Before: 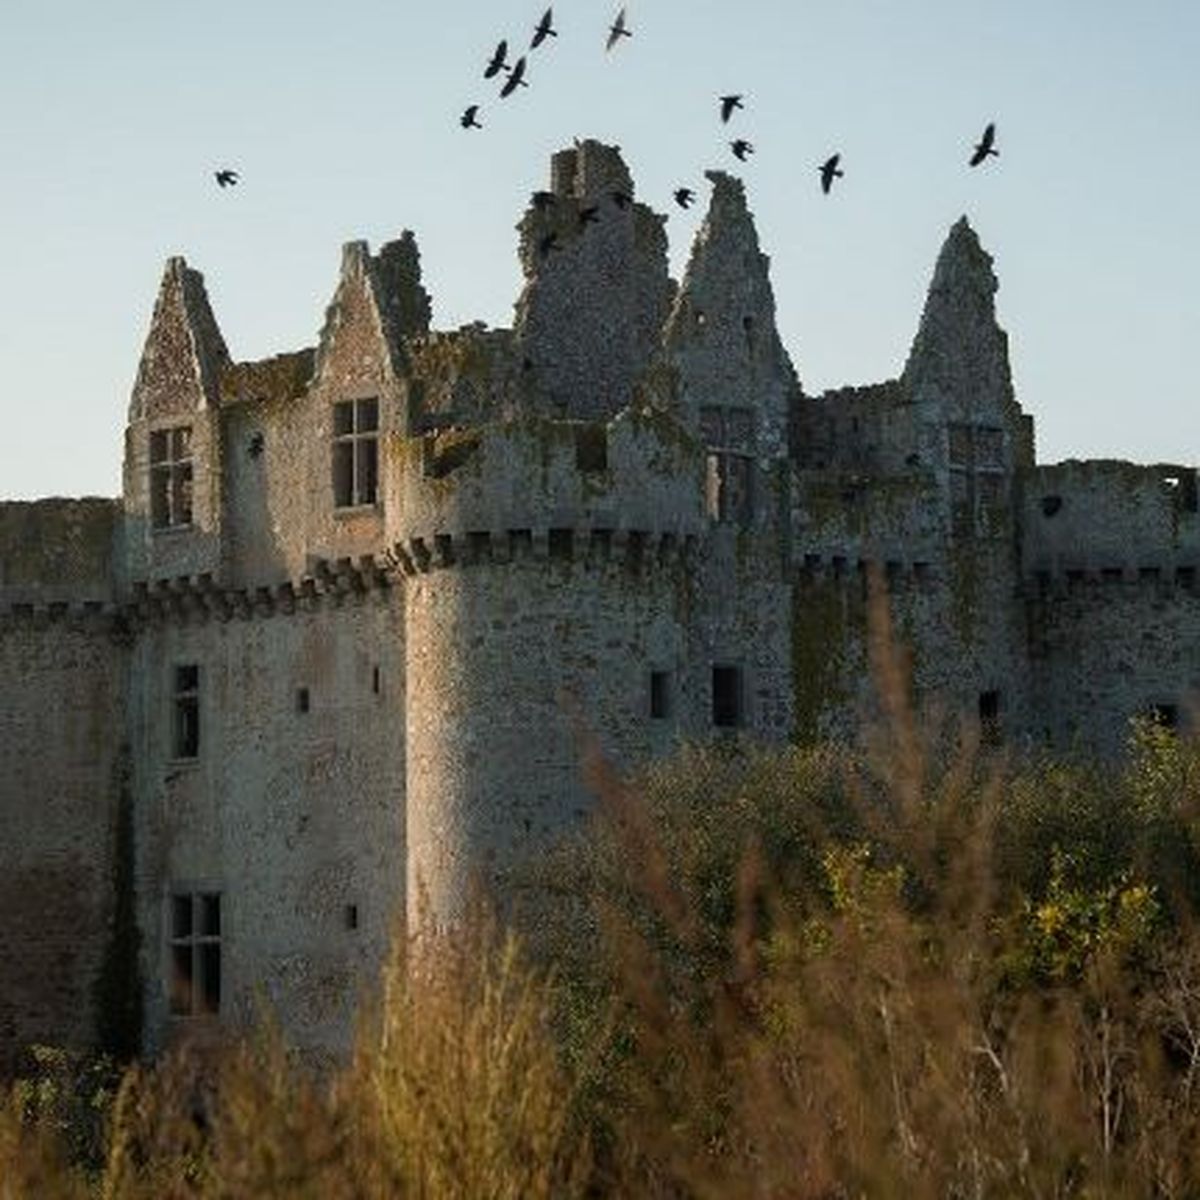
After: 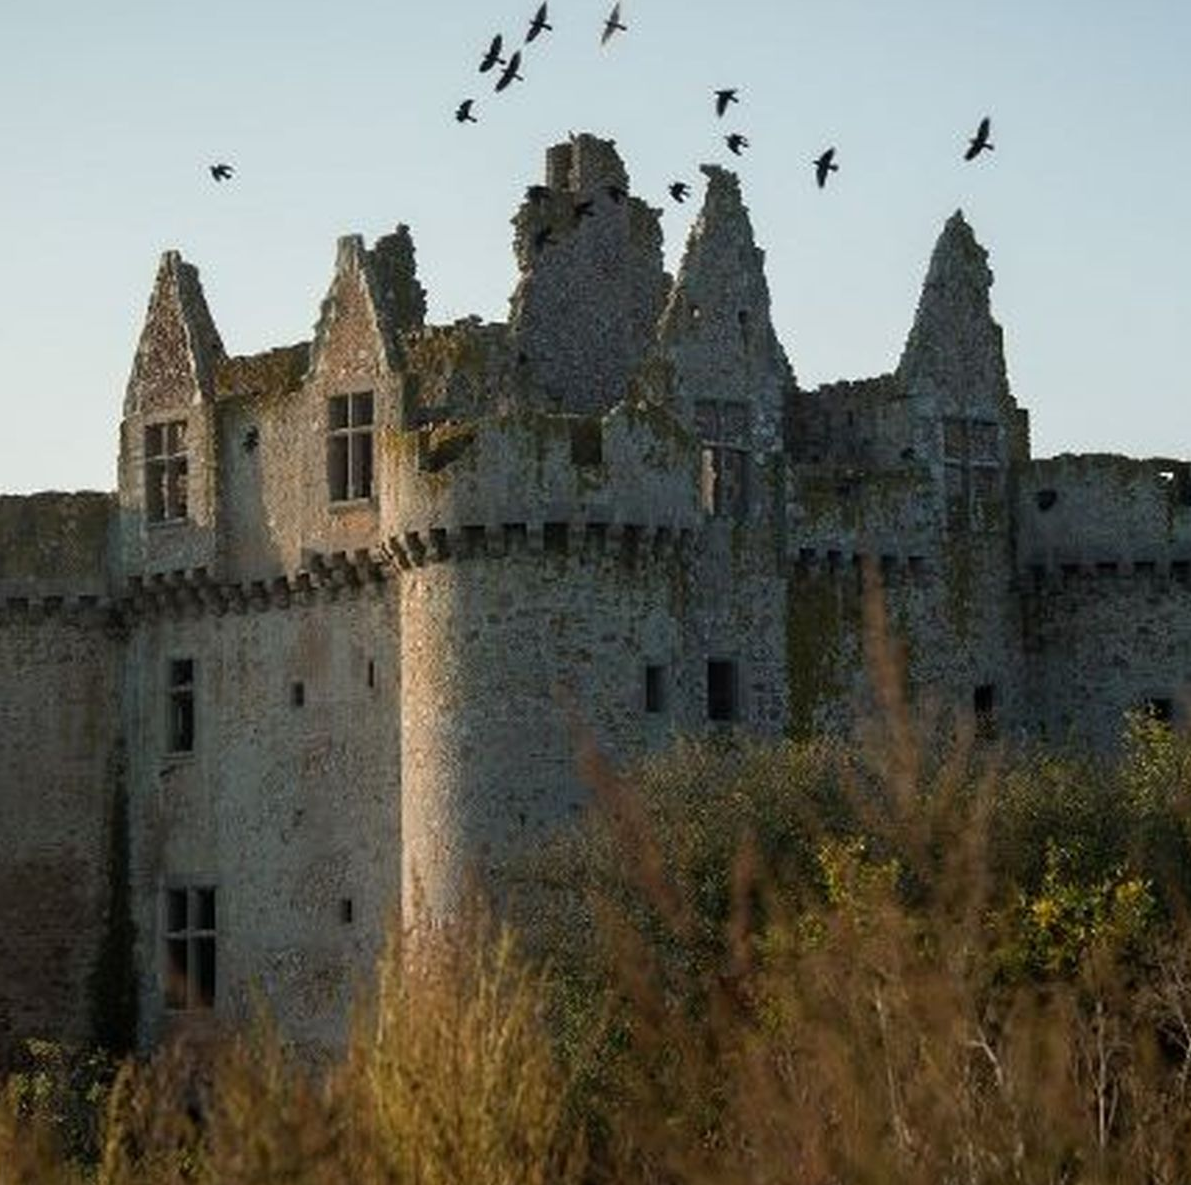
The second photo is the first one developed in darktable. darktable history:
crop: left 0.46%, top 0.515%, right 0.215%, bottom 0.717%
